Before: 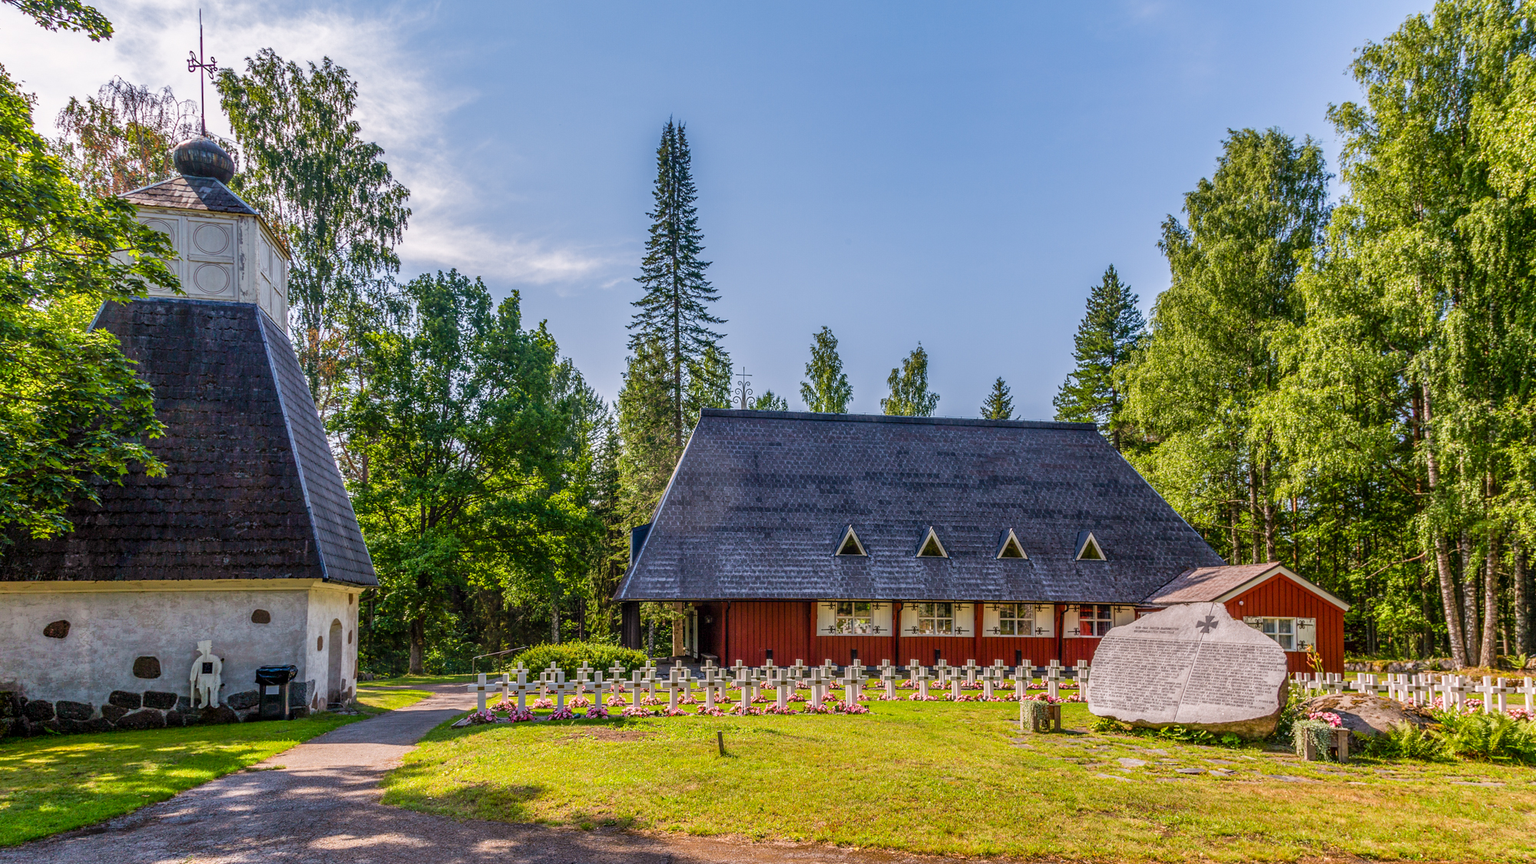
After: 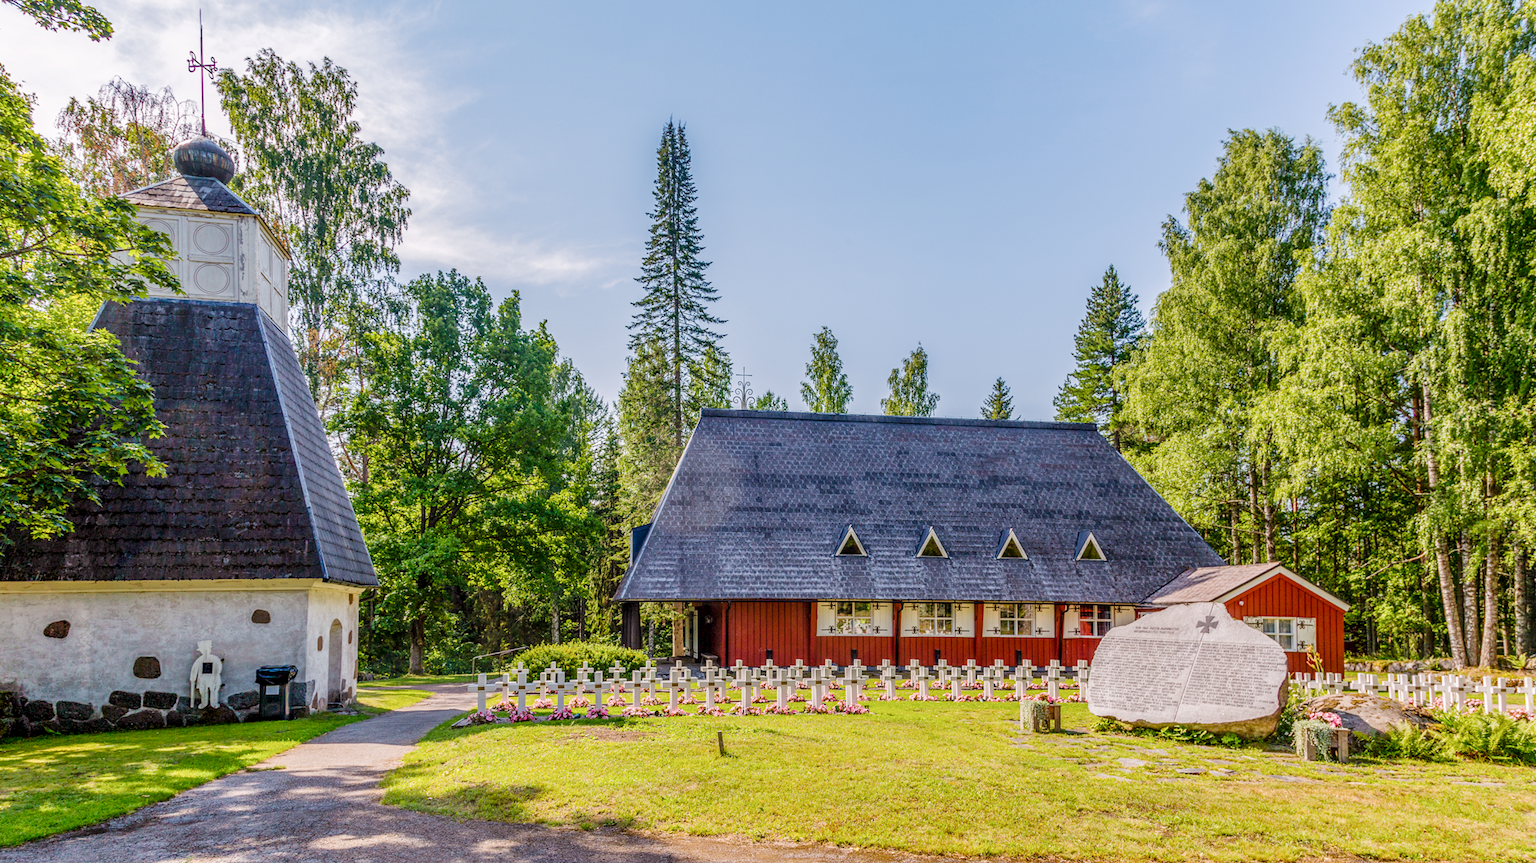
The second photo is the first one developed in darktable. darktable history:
crop: bottom 0.054%
tone equalizer: mask exposure compensation -0.507 EV
exposure: black level correction 0.002, compensate highlight preservation false
base curve: curves: ch0 [(0, 0) (0.158, 0.273) (0.879, 0.895) (1, 1)], preserve colors none
